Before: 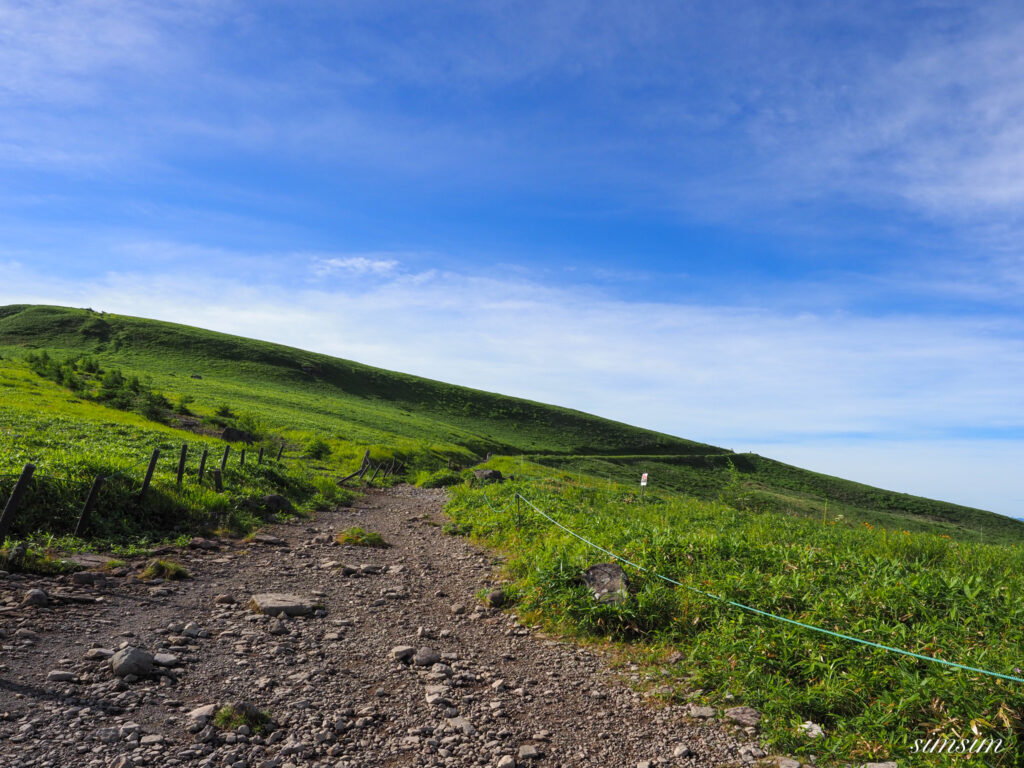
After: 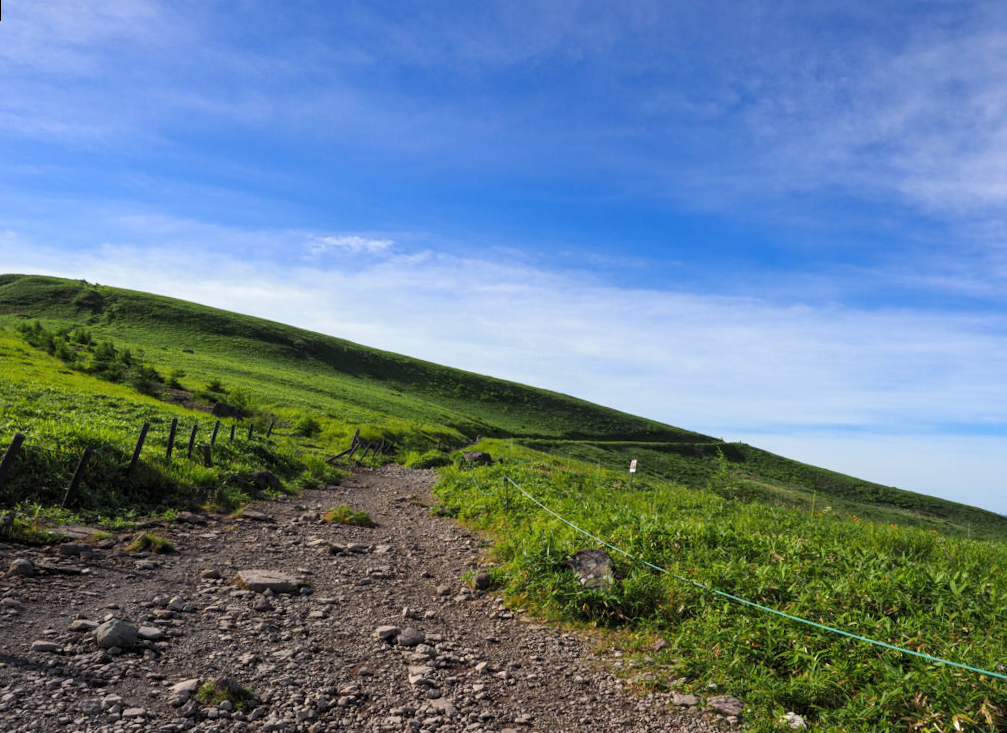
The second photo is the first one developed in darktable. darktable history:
rotate and perspective: rotation 1.57°, crop left 0.018, crop right 0.982, crop top 0.039, crop bottom 0.961
local contrast: mode bilateral grid, contrast 28, coarseness 16, detail 115%, midtone range 0.2
